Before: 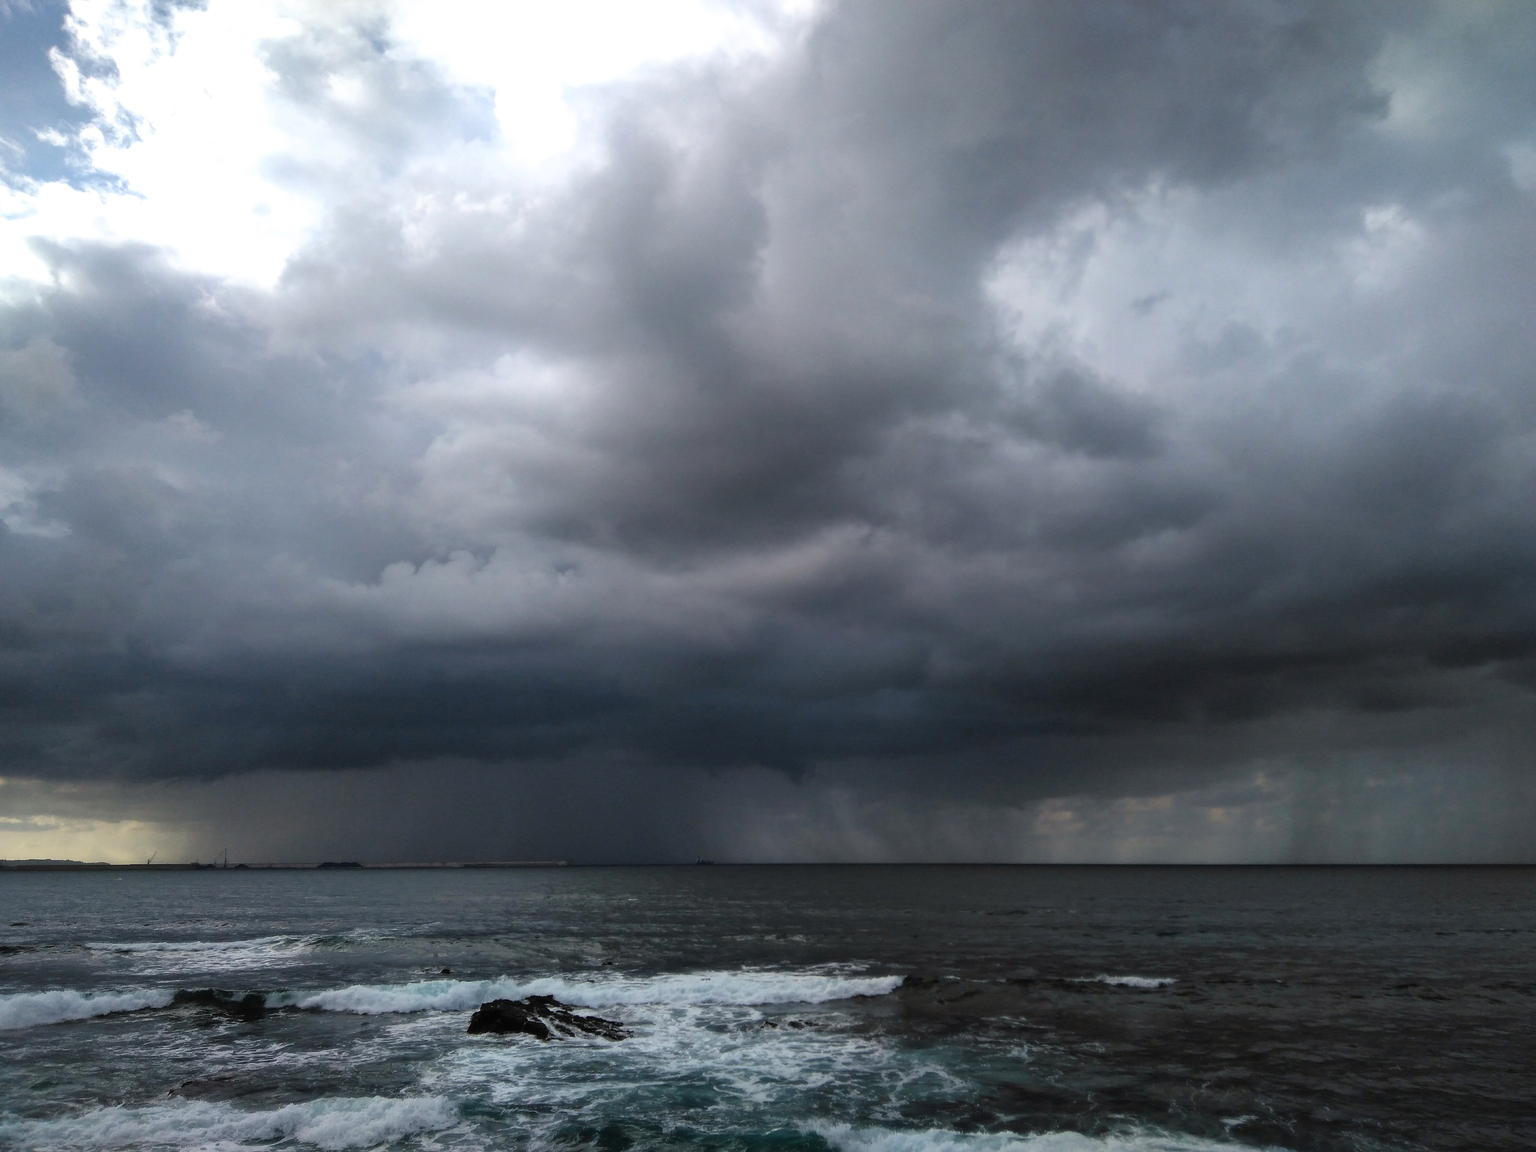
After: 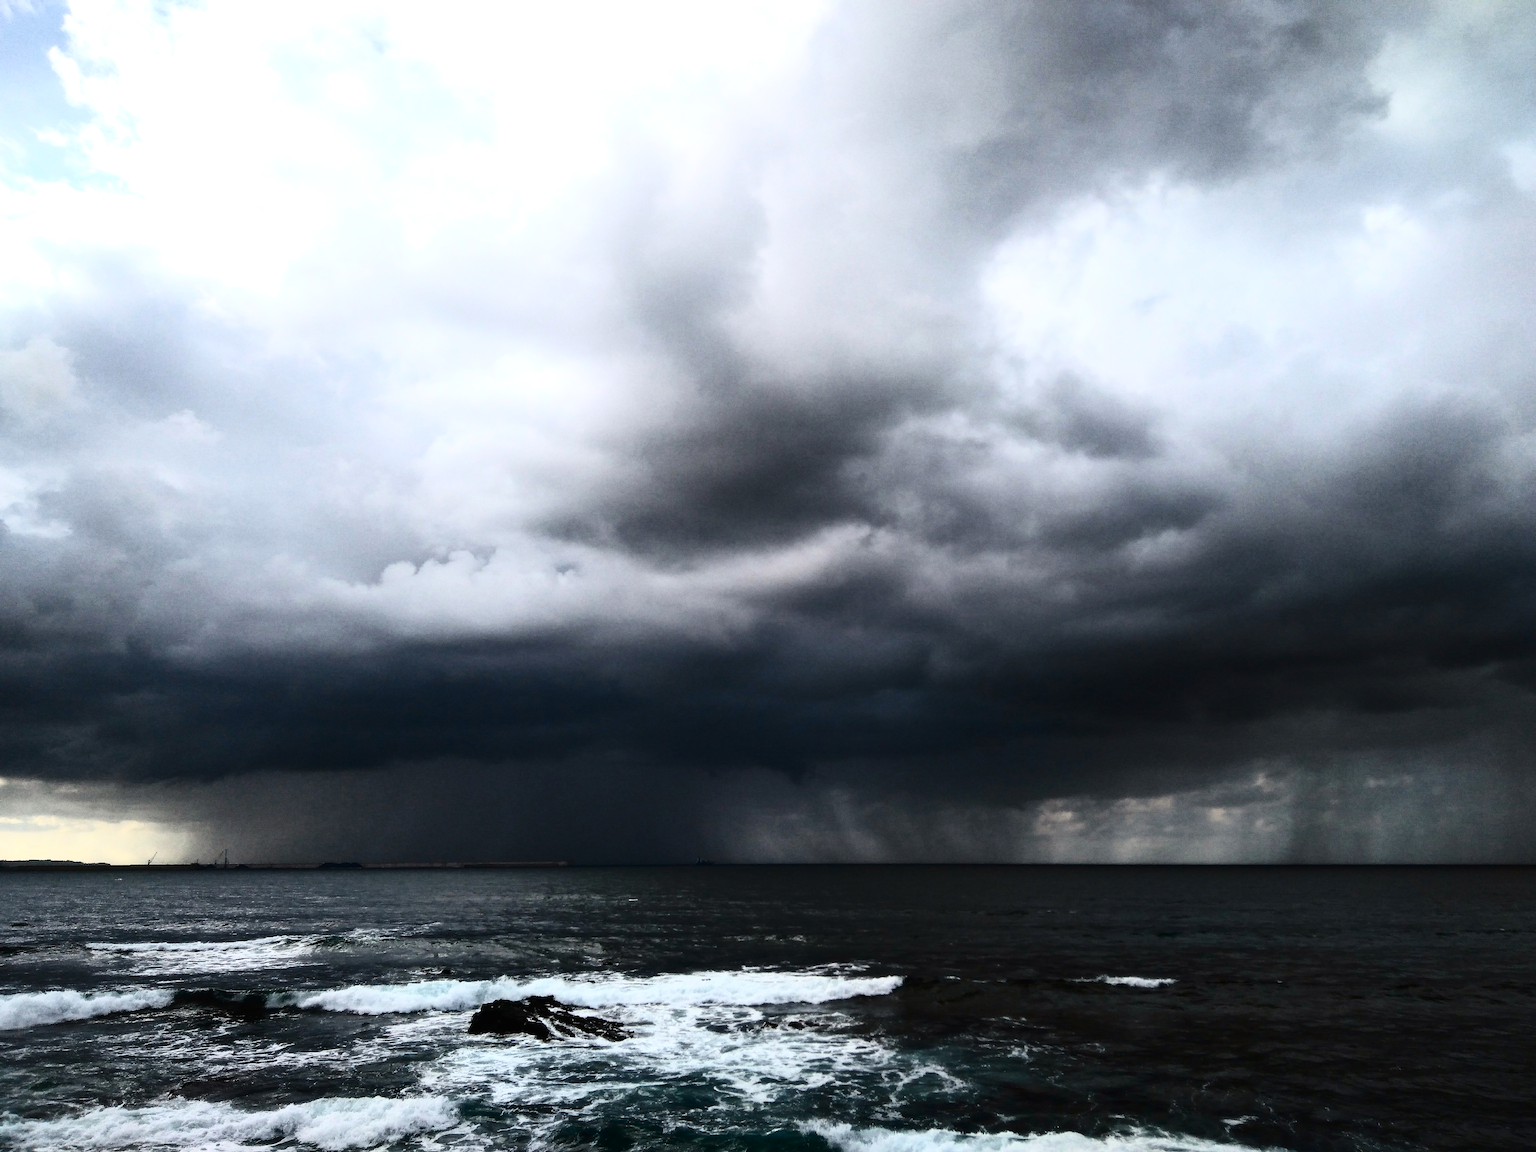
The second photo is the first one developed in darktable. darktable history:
exposure: black level correction -0.002, exposure 0.539 EV, compensate highlight preservation false
contrast brightness saturation: contrast 0.51, saturation -0.093
